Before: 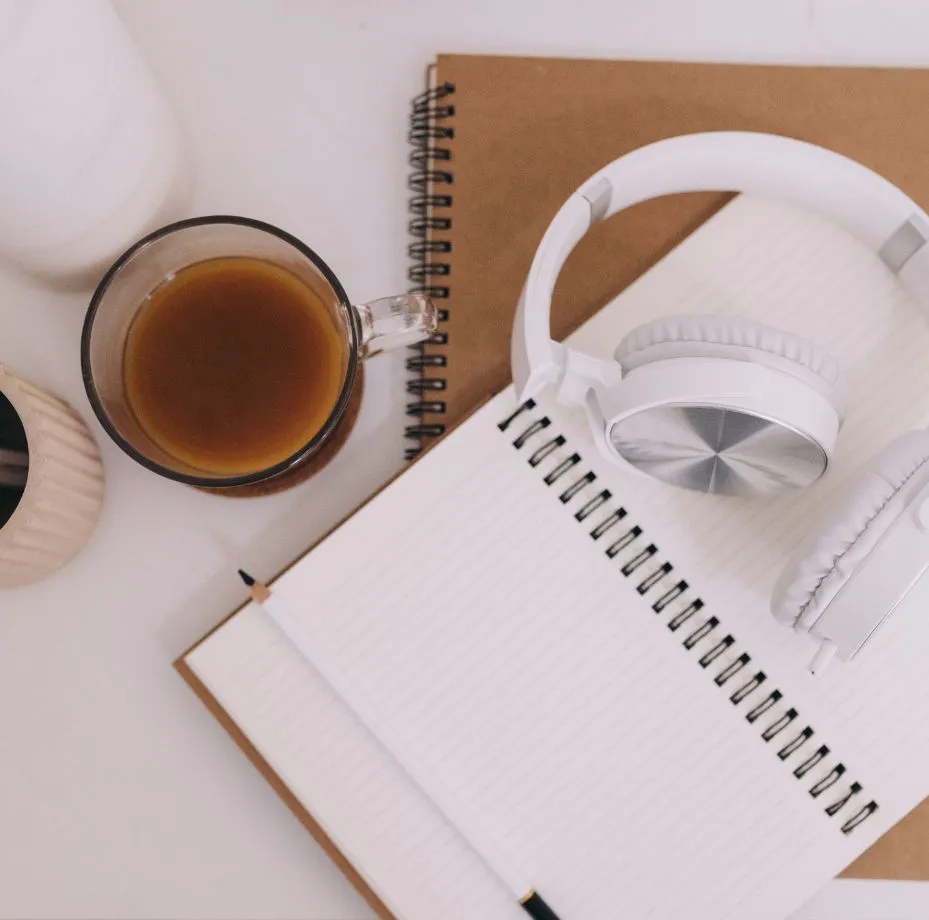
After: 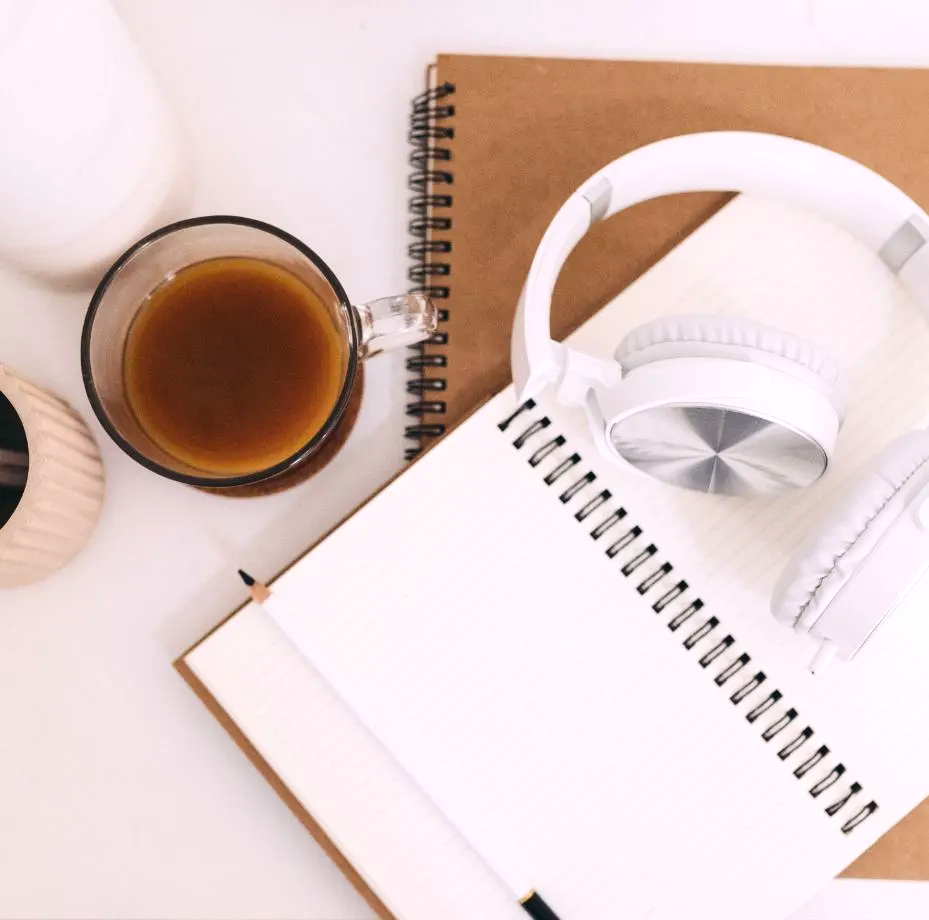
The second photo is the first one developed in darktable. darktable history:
contrast brightness saturation: contrast 0.15, brightness -0.007, saturation 0.101
exposure: black level correction 0, exposure 0.5 EV, compensate exposure bias true, compensate highlight preservation false
